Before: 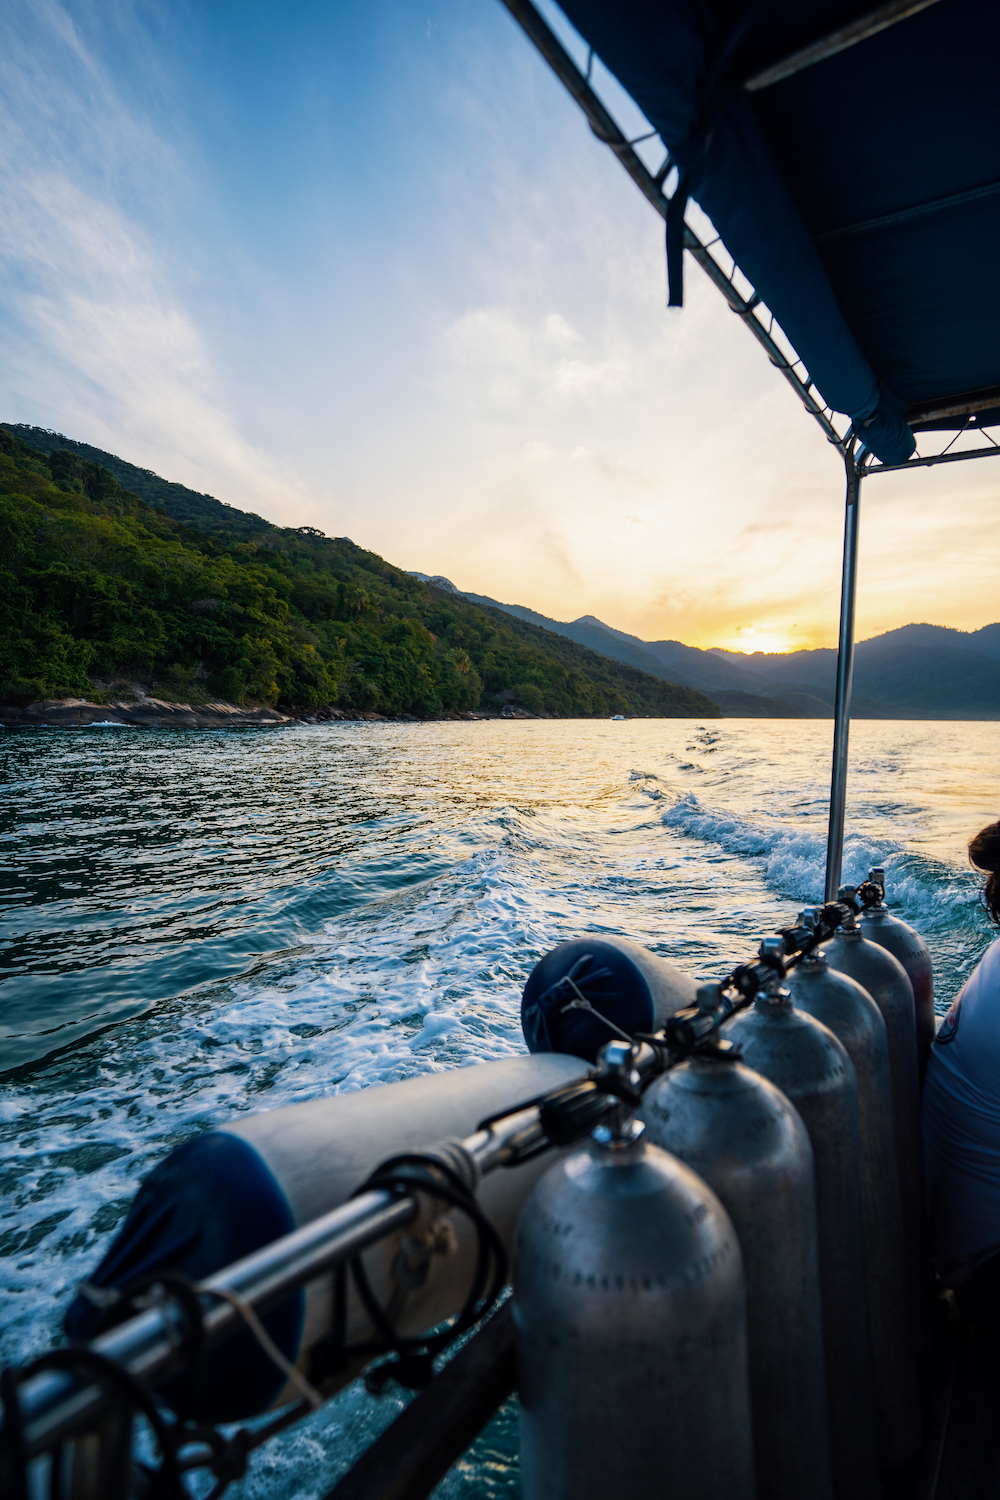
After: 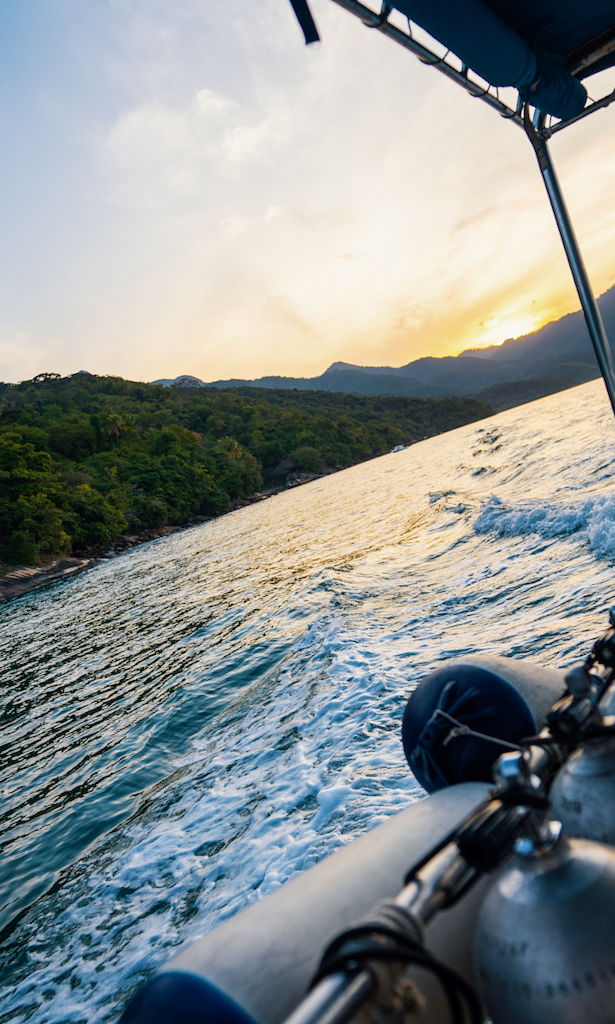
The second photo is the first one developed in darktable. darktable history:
crop and rotate: angle 19.73°, left 6.944%, right 3.967%, bottom 1.1%
